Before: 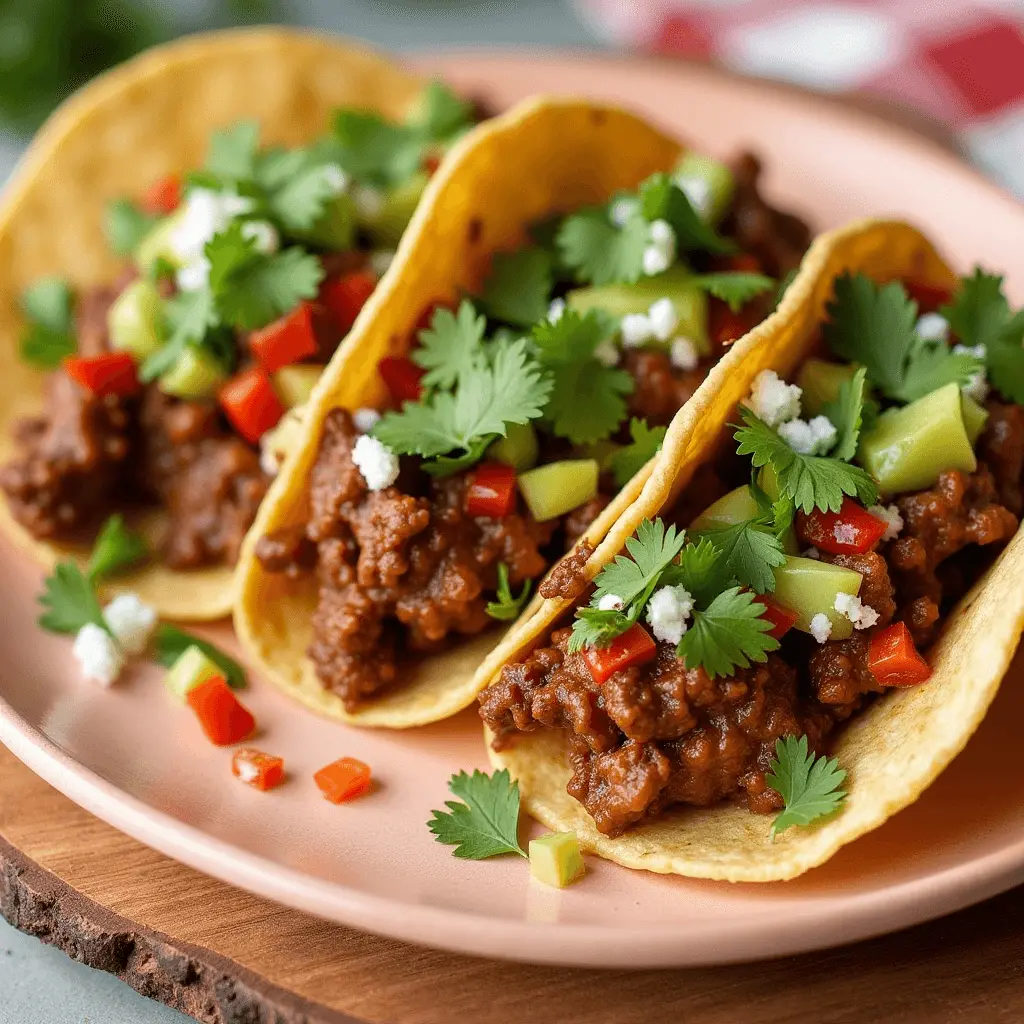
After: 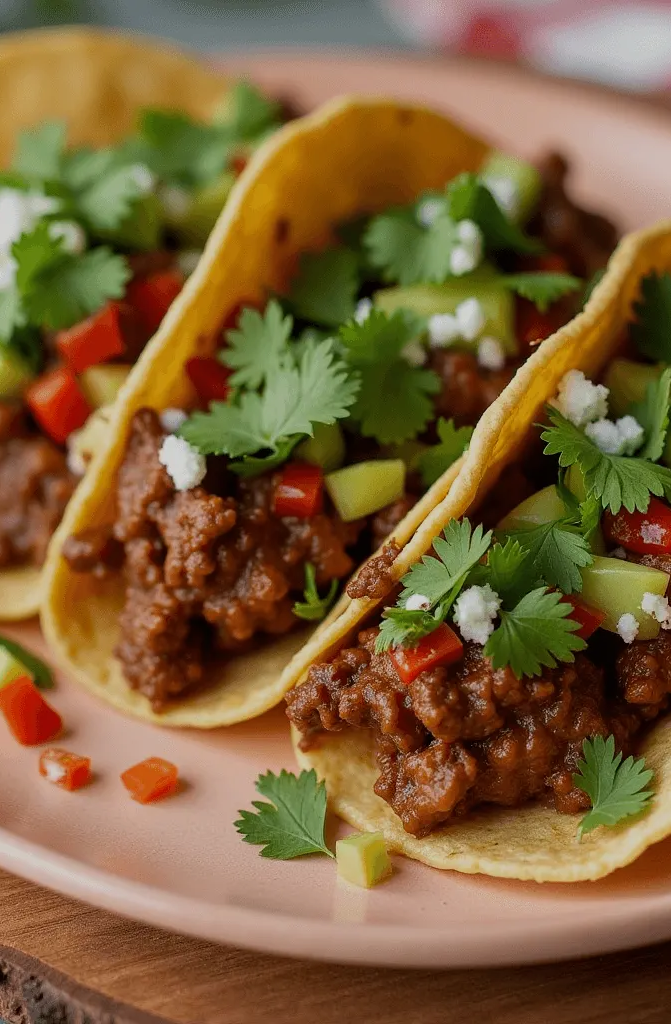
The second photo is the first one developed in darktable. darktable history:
crop and rotate: left 18.904%, right 15.5%
exposure: exposure -0.597 EV, compensate highlight preservation false
